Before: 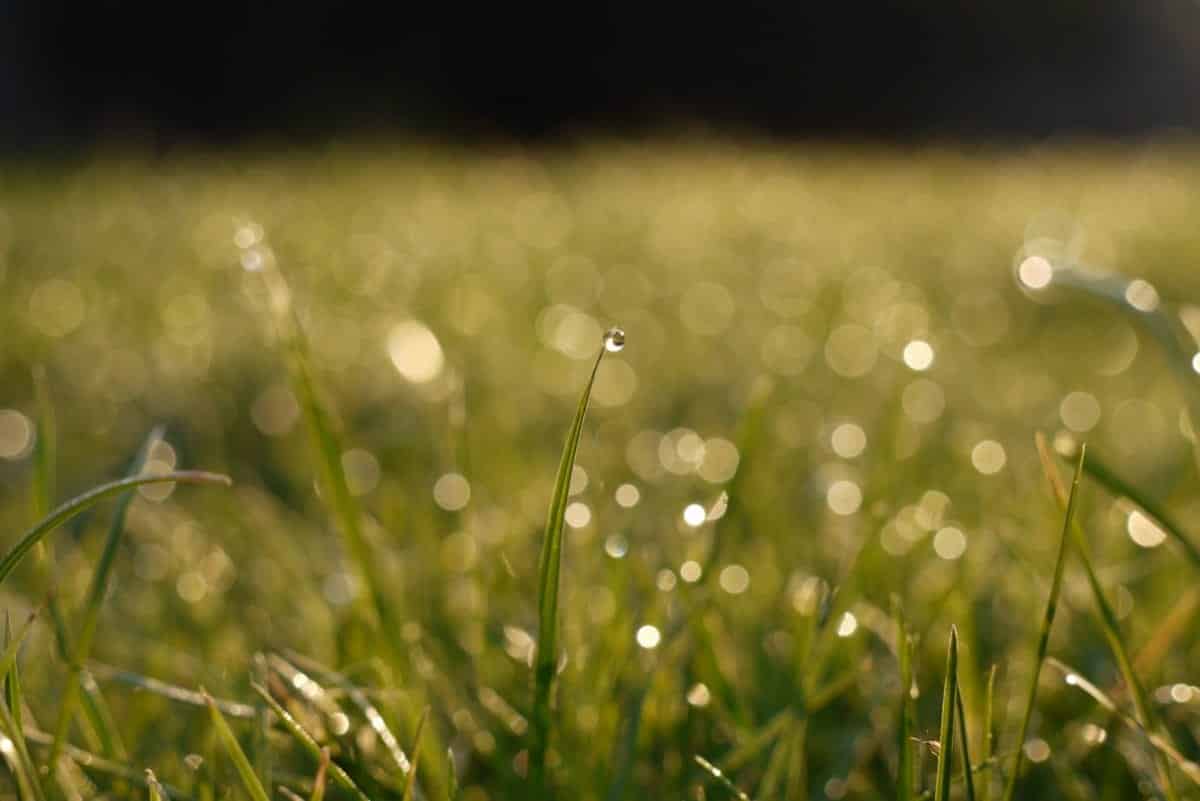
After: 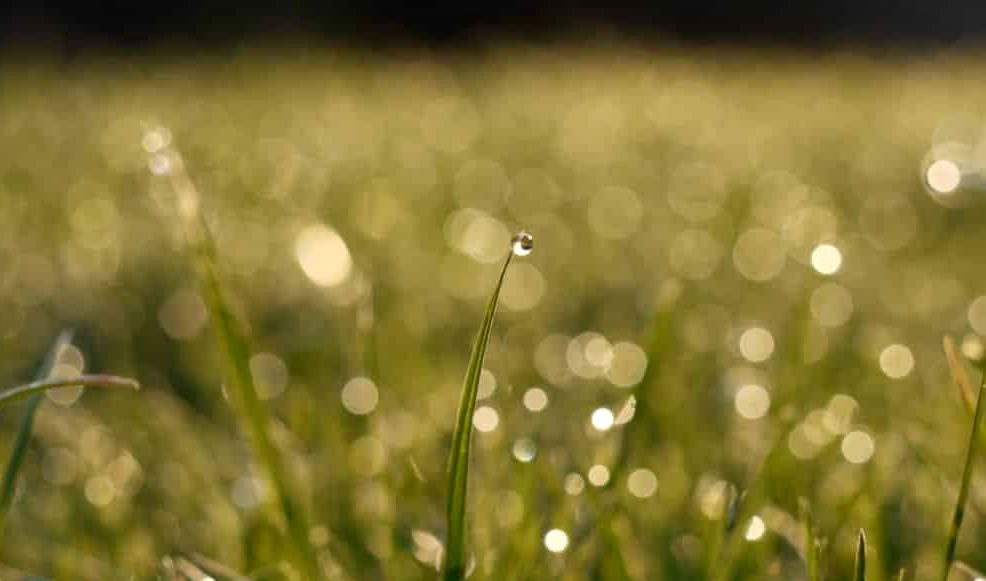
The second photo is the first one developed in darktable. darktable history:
local contrast: mode bilateral grid, contrast 20, coarseness 51, detail 130%, midtone range 0.2
crop: left 7.737%, top 12.015%, right 10.024%, bottom 15.412%
